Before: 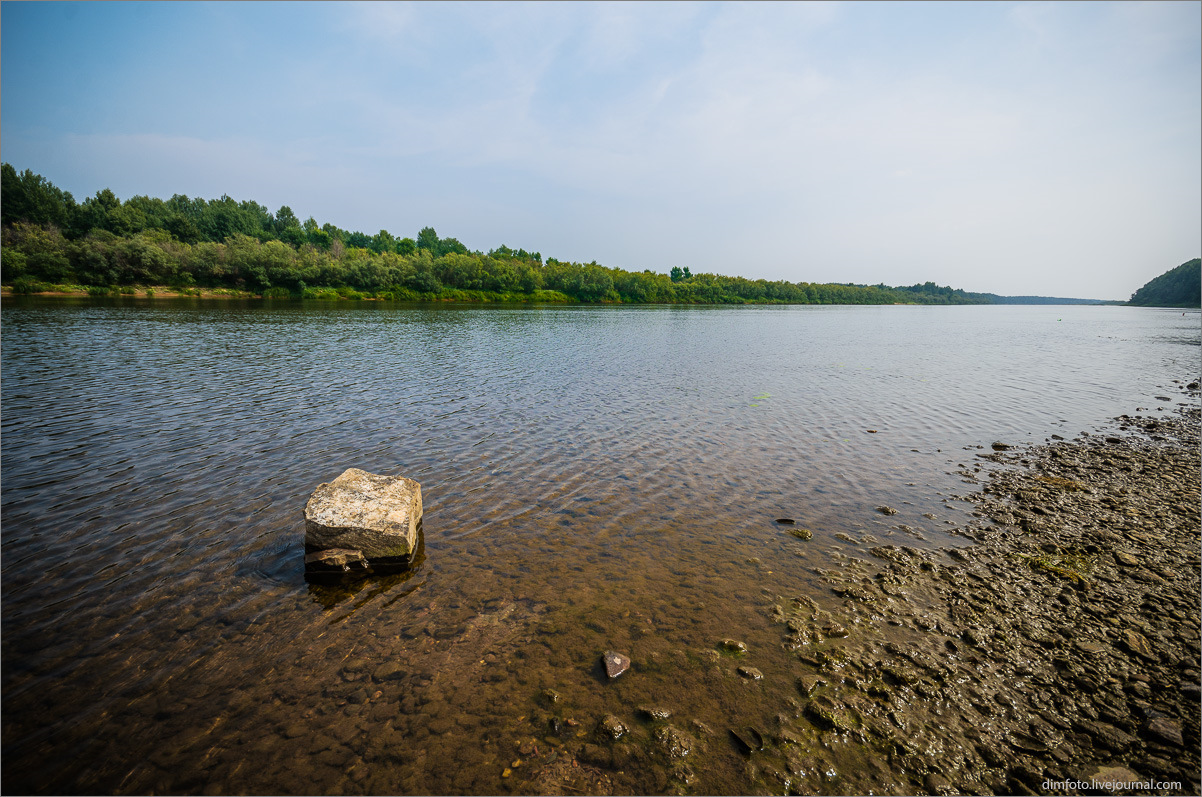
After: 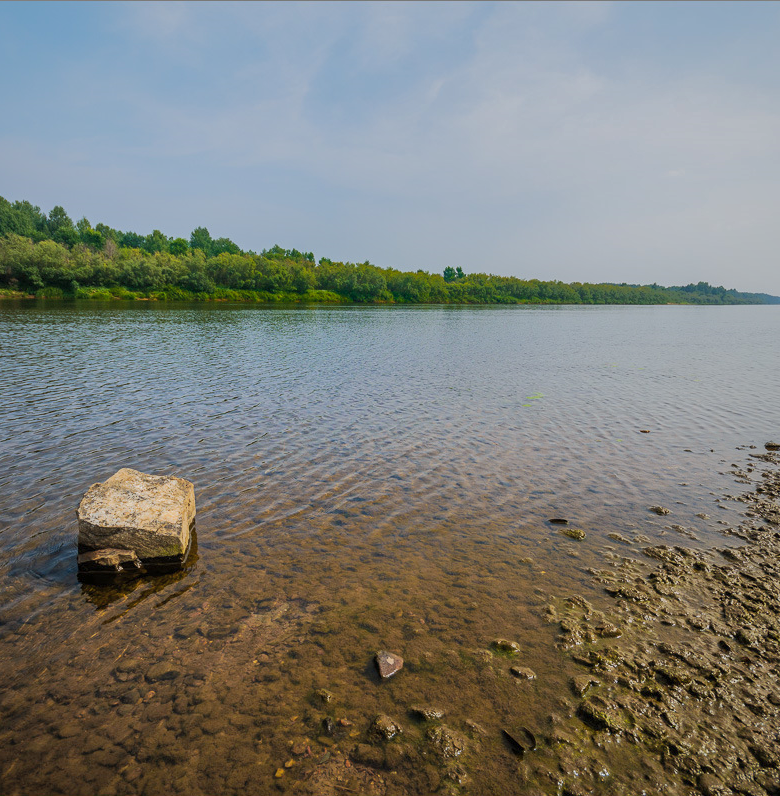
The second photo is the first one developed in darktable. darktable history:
base curve: curves: ch0 [(0, 0) (0.235, 0.266) (0.503, 0.496) (0.786, 0.72) (1, 1)]
crop and rotate: left 18.926%, right 16.146%
shadows and highlights: highlights -59.85, highlights color adjustment 52.12%
